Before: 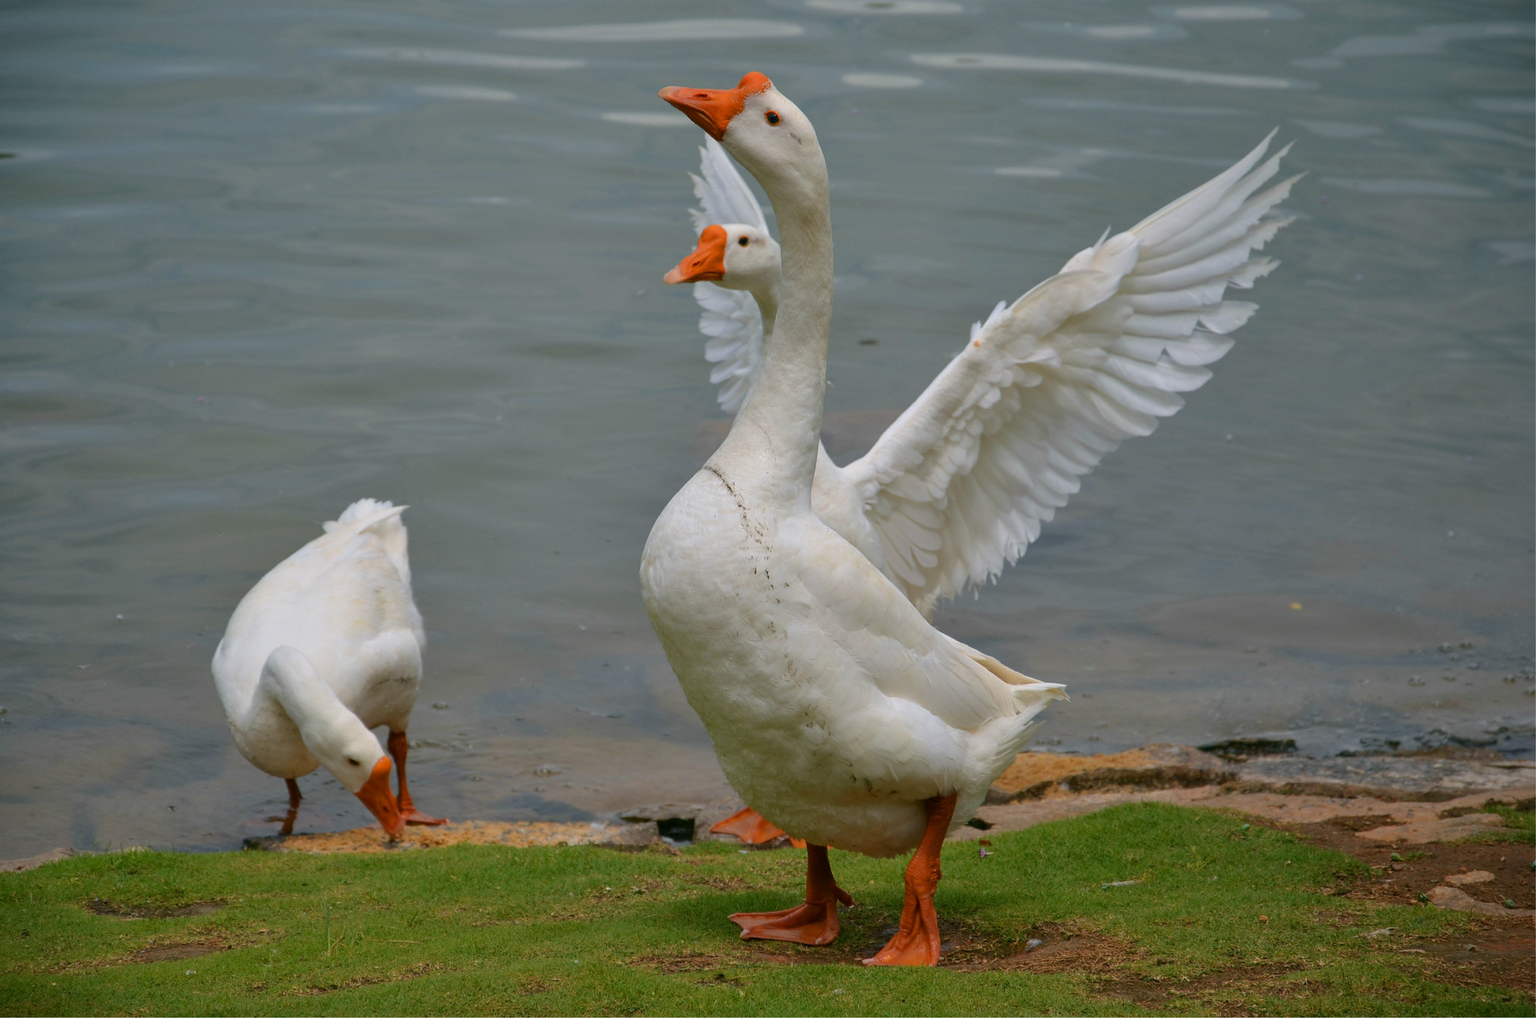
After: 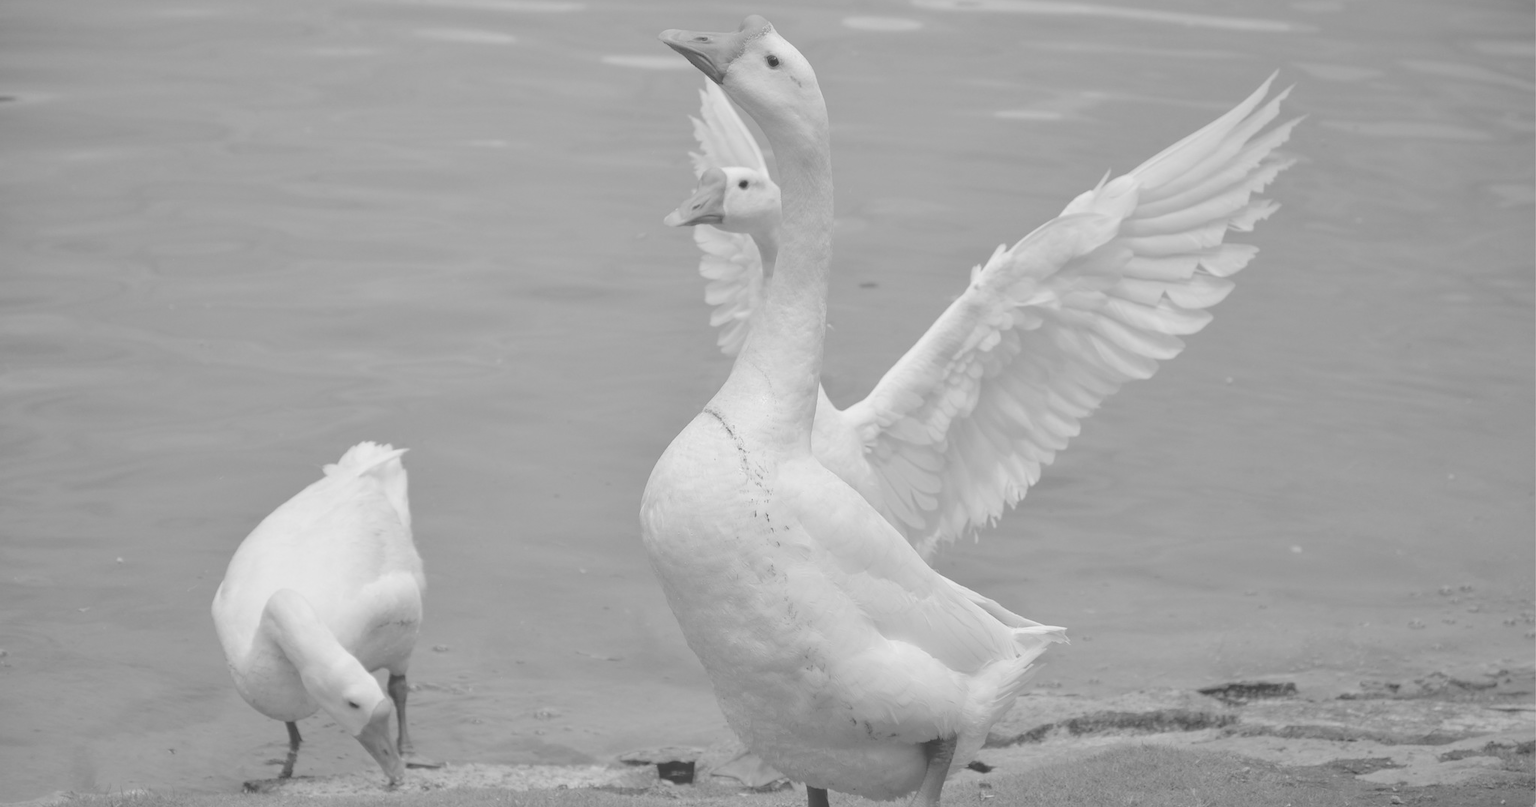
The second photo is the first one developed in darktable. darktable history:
monochrome: a -35.87, b 49.73, size 1.7
crop and rotate: top 5.667%, bottom 14.937%
colorize: hue 147.6°, saturation 65%, lightness 21.64%
exposure: black level correction 0.011, exposure 1.088 EV, compensate exposure bias true, compensate highlight preservation false
